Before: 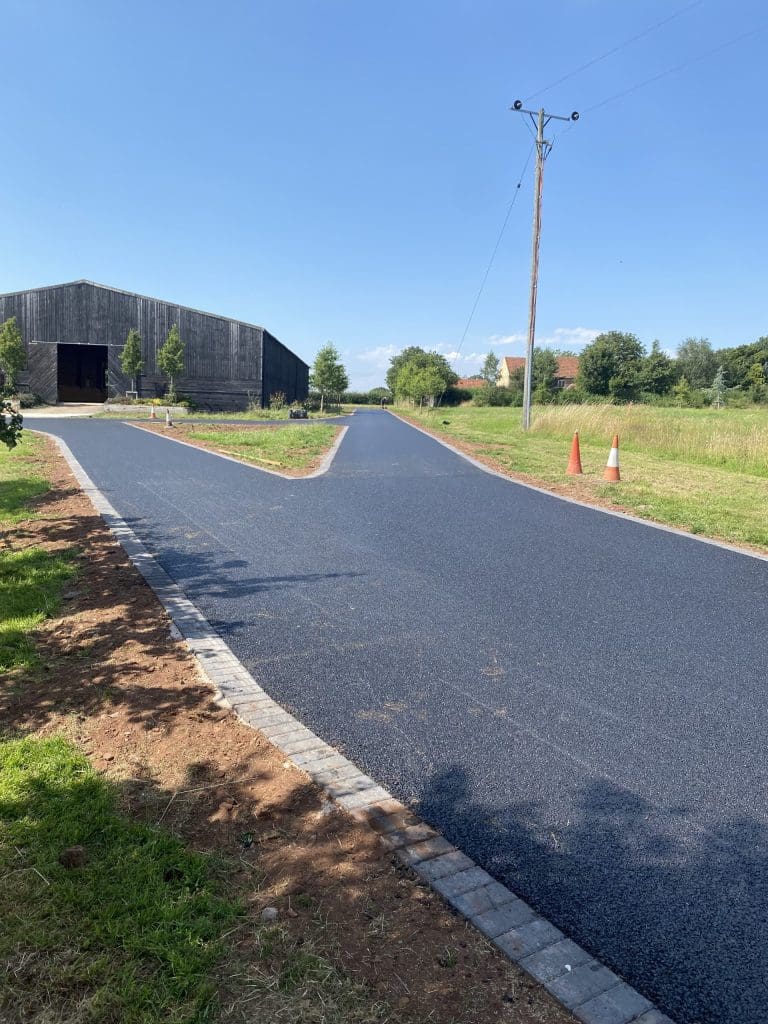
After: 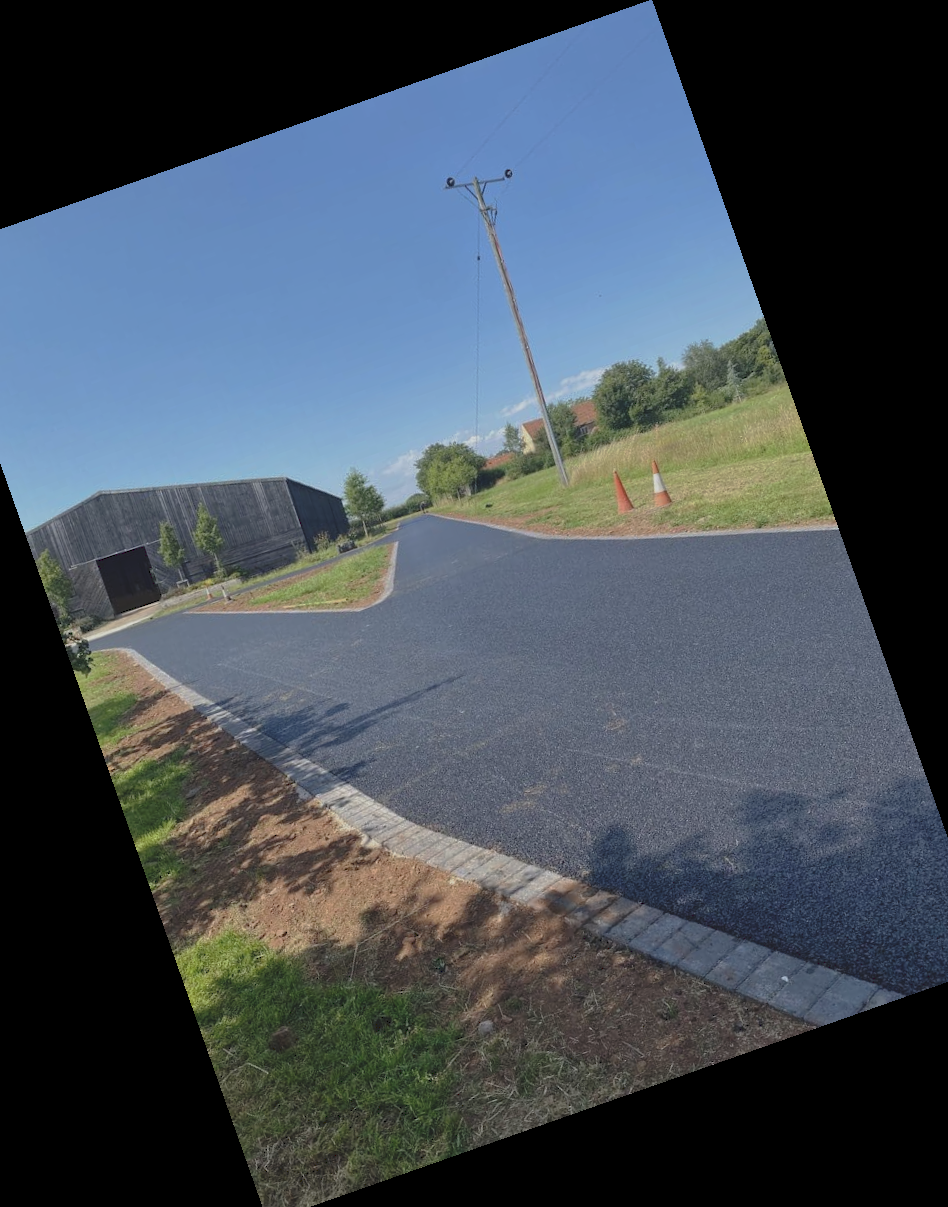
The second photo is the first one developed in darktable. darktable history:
crop and rotate: angle 19.43°, left 6.812%, right 4.125%, bottom 1.087%
tone equalizer: -8 EV 0.25 EV, -7 EV 0.417 EV, -6 EV 0.417 EV, -5 EV 0.25 EV, -3 EV -0.25 EV, -2 EV -0.417 EV, -1 EV -0.417 EV, +0 EV -0.25 EV, edges refinement/feathering 500, mask exposure compensation -1.57 EV, preserve details guided filter
tone curve: curves: ch0 [(0, 0) (0.003, 0.126) (0.011, 0.129) (0.025, 0.133) (0.044, 0.143) (0.069, 0.155) (0.1, 0.17) (0.136, 0.189) (0.177, 0.217) (0.224, 0.25) (0.277, 0.293) (0.335, 0.346) (0.399, 0.398) (0.468, 0.456) (0.543, 0.517) (0.623, 0.583) (0.709, 0.659) (0.801, 0.756) (0.898, 0.856) (1, 1)], preserve colors none
